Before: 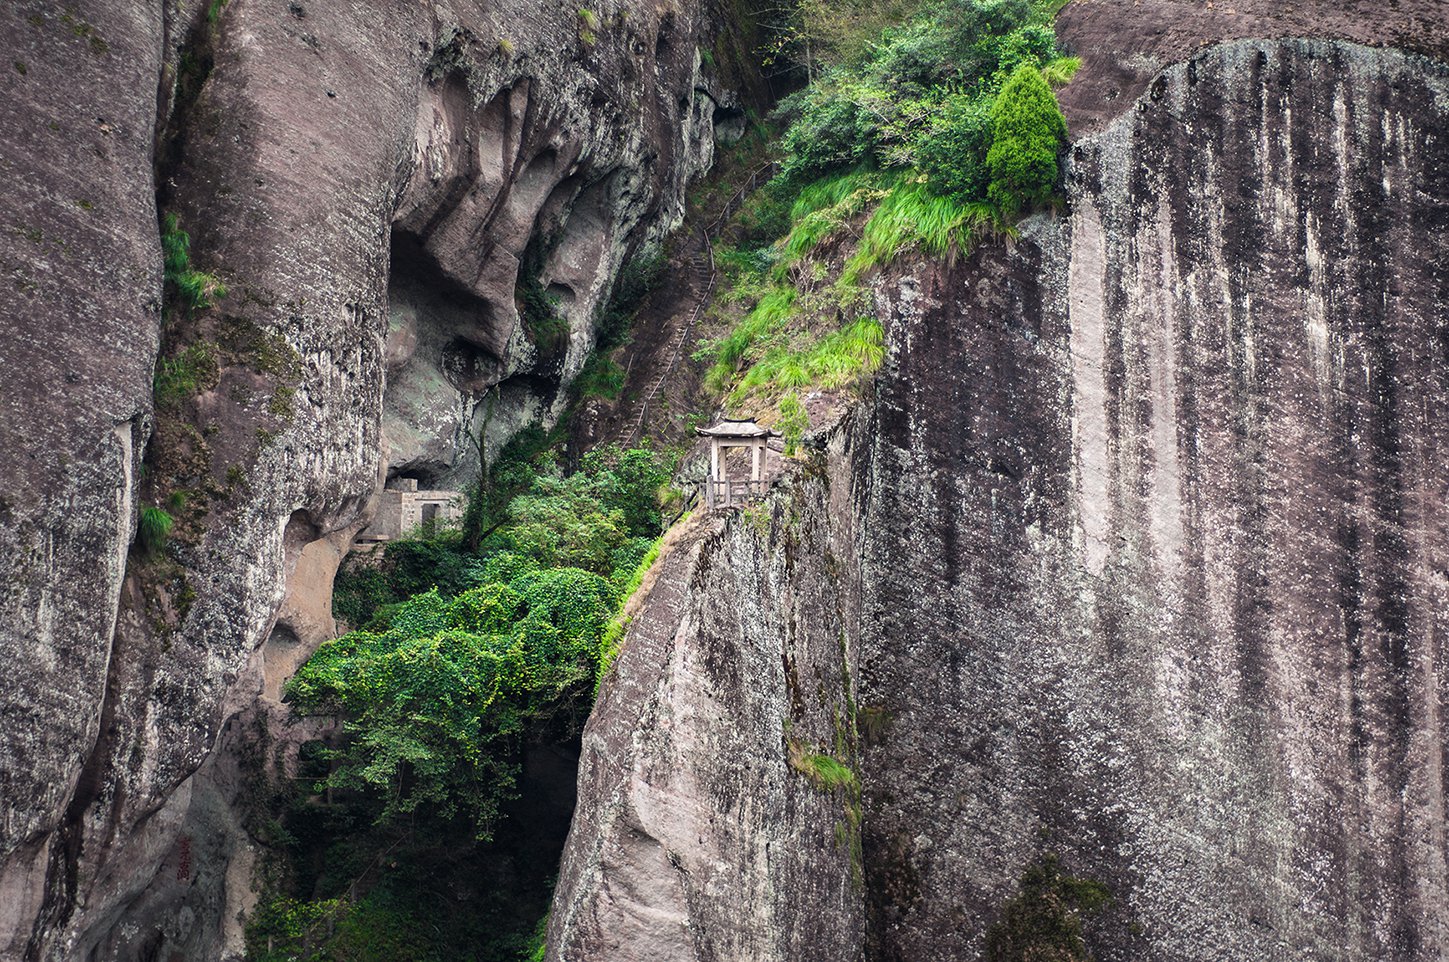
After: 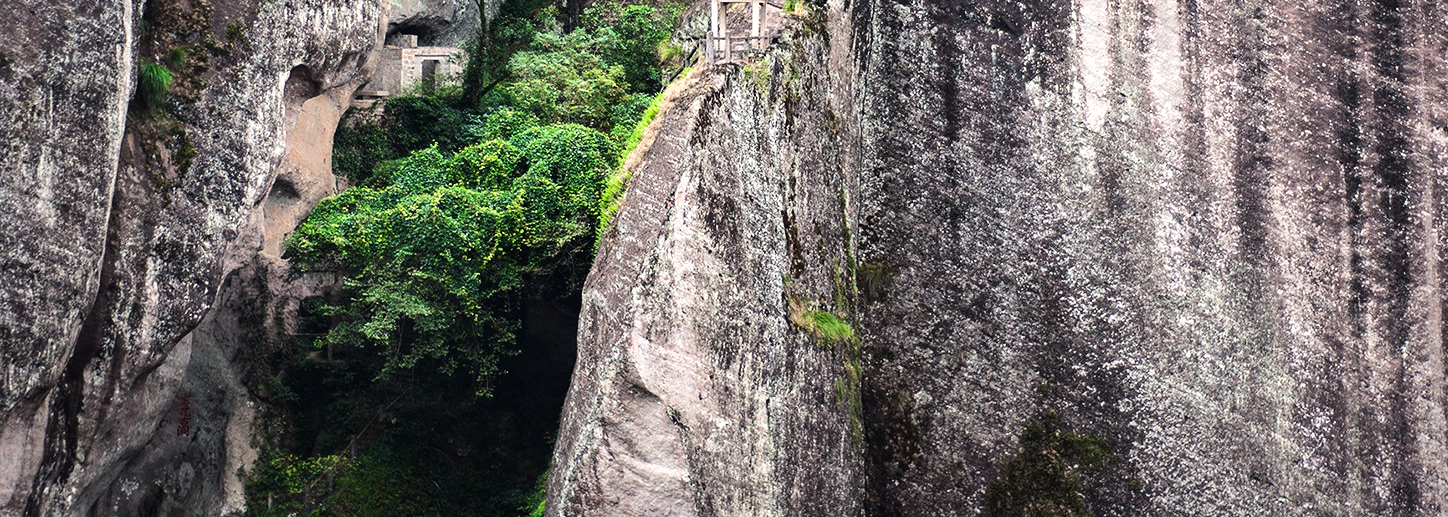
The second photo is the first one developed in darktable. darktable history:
tone curve: curves: ch0 [(0, 0.008) (0.083, 0.073) (0.28, 0.286) (0.528, 0.559) (0.961, 0.966) (1, 1)], color space Lab, linked channels, preserve colors none
tone equalizer: -8 EV -0.417 EV, -7 EV -0.389 EV, -6 EV -0.333 EV, -5 EV -0.222 EV, -3 EV 0.222 EV, -2 EV 0.333 EV, -1 EV 0.389 EV, +0 EV 0.417 EV, edges refinement/feathering 500, mask exposure compensation -1.57 EV, preserve details no
crop and rotate: top 46.237%
